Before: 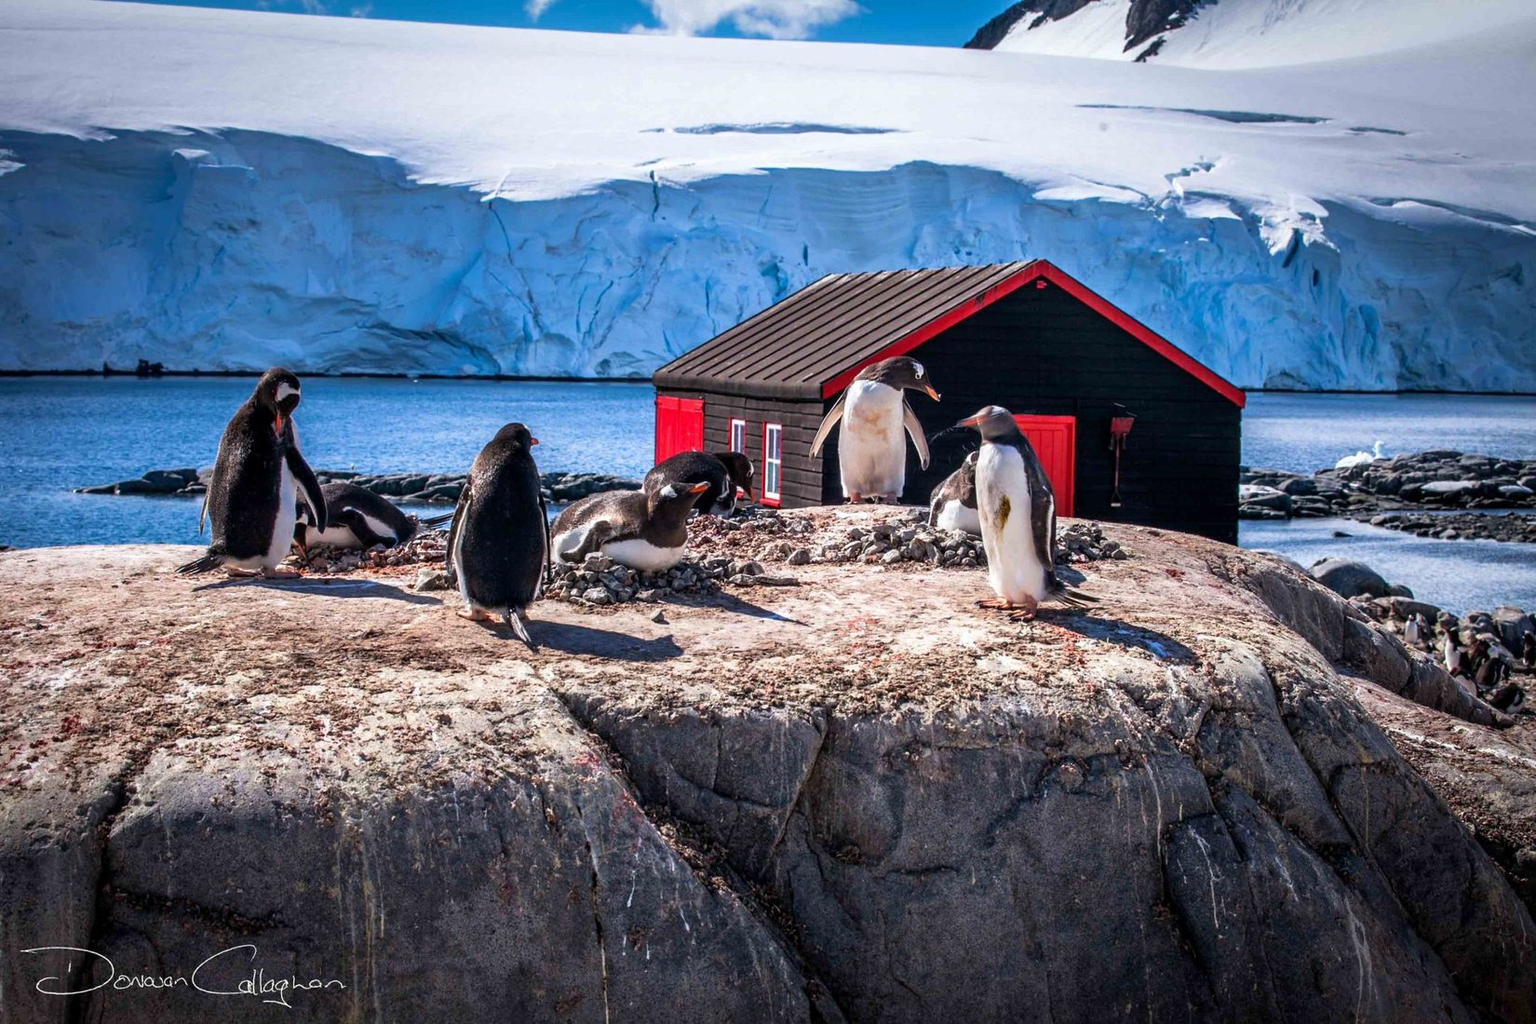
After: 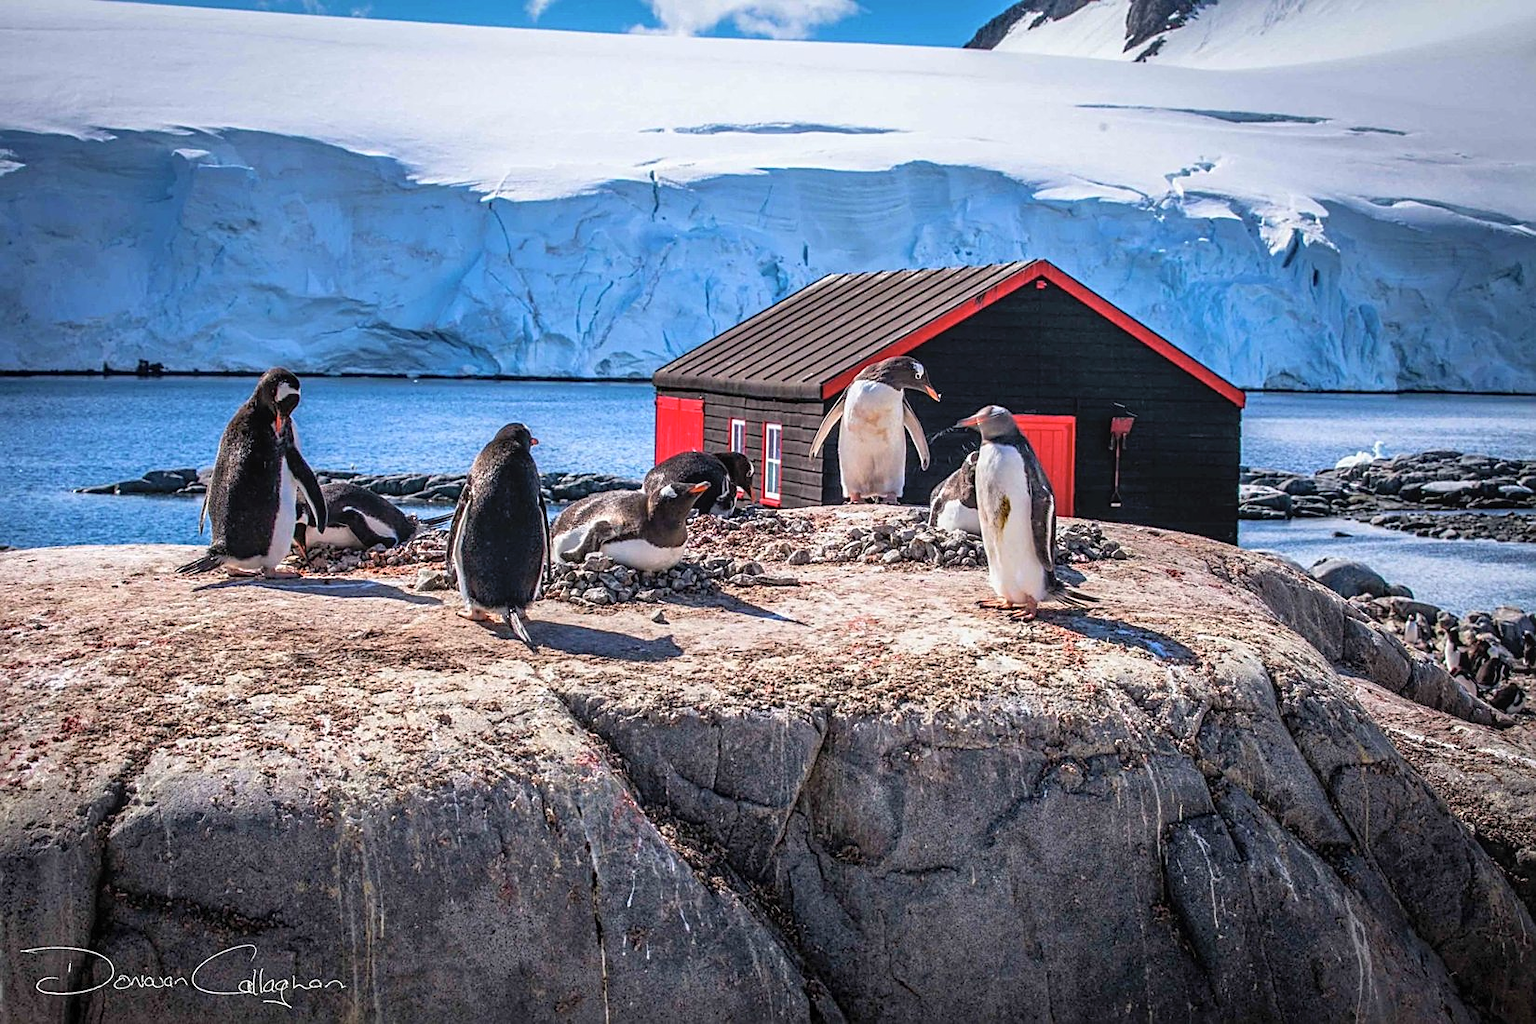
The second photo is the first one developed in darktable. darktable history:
contrast brightness saturation: brightness 0.124
sharpen: on, module defaults
local contrast: detail 109%
